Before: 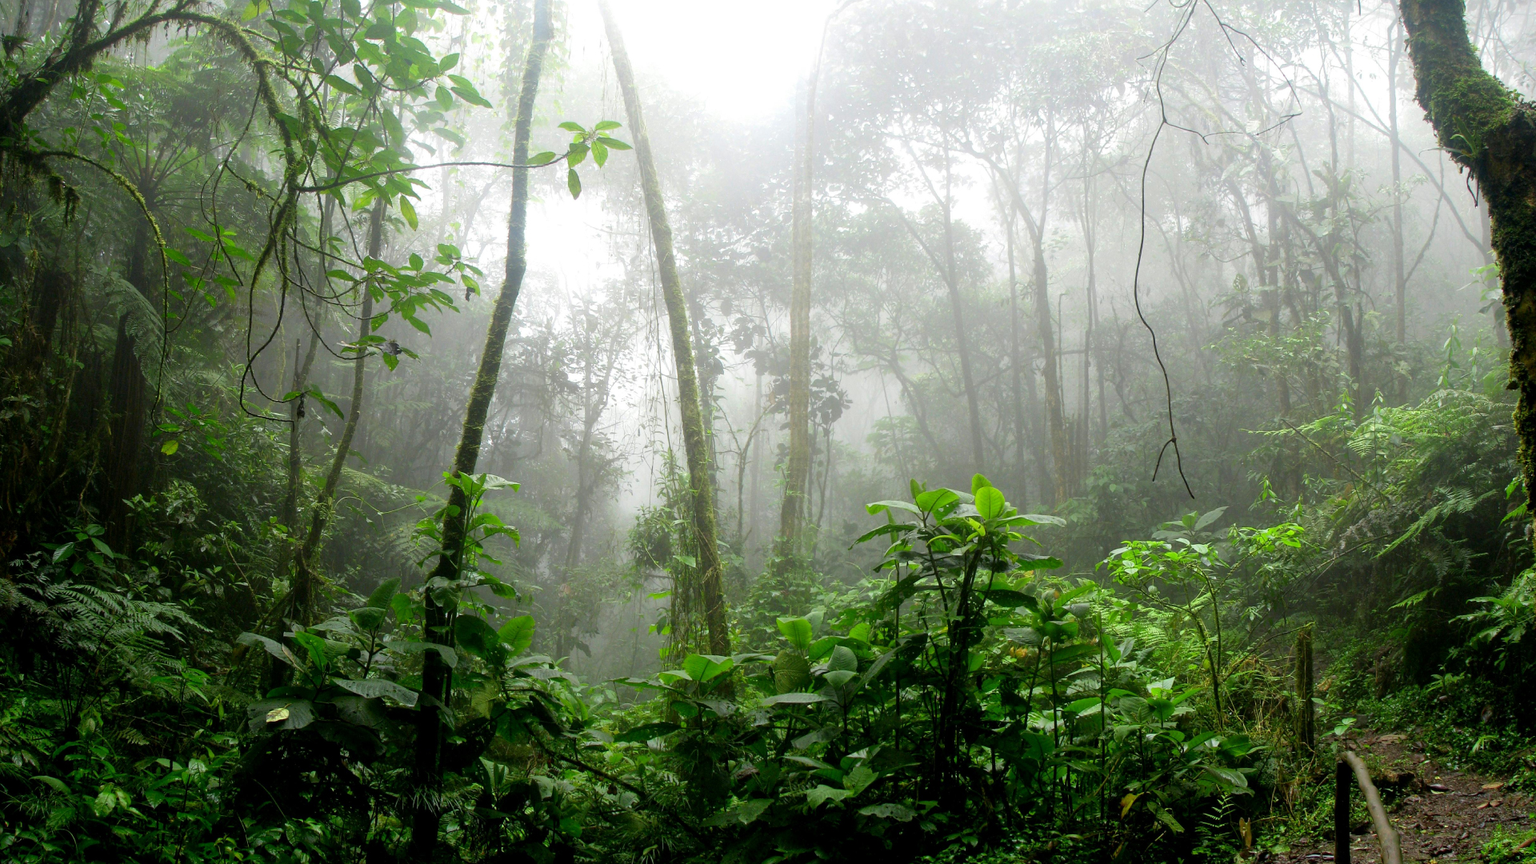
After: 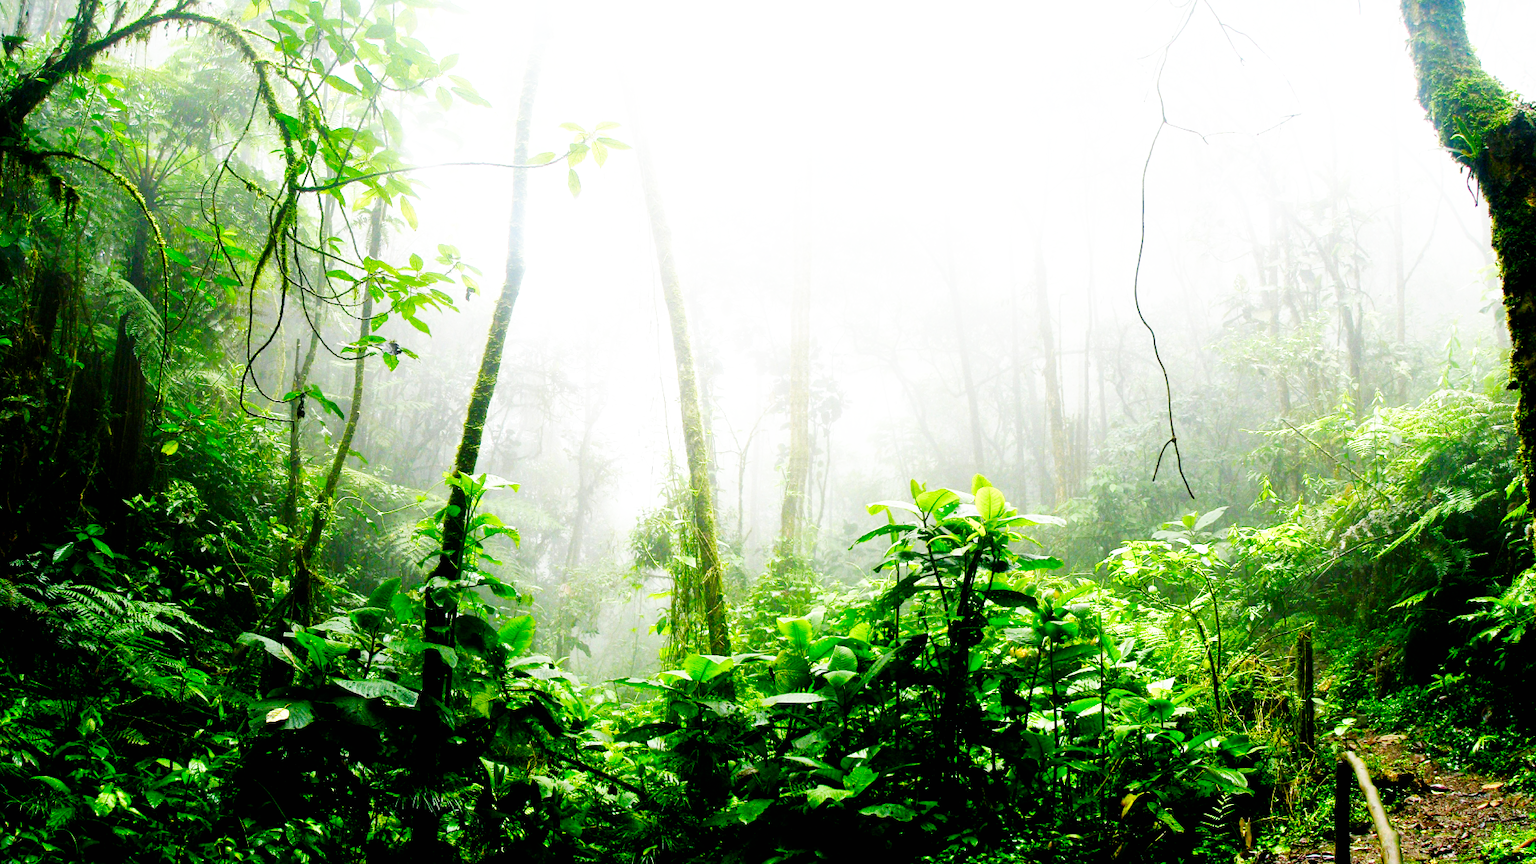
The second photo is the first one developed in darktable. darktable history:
exposure: exposure 0.453 EV, compensate highlight preservation false
color balance rgb: shadows lift › chroma 3.036%, shadows lift › hue 241.71°, global offset › luminance -0.493%, linear chroma grading › global chroma 14.694%, perceptual saturation grading › global saturation 20%, perceptual saturation grading › highlights -49.027%, perceptual saturation grading › shadows 24.801%, global vibrance 11.536%, contrast 4.857%
base curve: curves: ch0 [(0, 0) (0.007, 0.004) (0.027, 0.03) (0.046, 0.07) (0.207, 0.54) (0.442, 0.872) (0.673, 0.972) (1, 1)], exposure shift 0.01, preserve colors none
